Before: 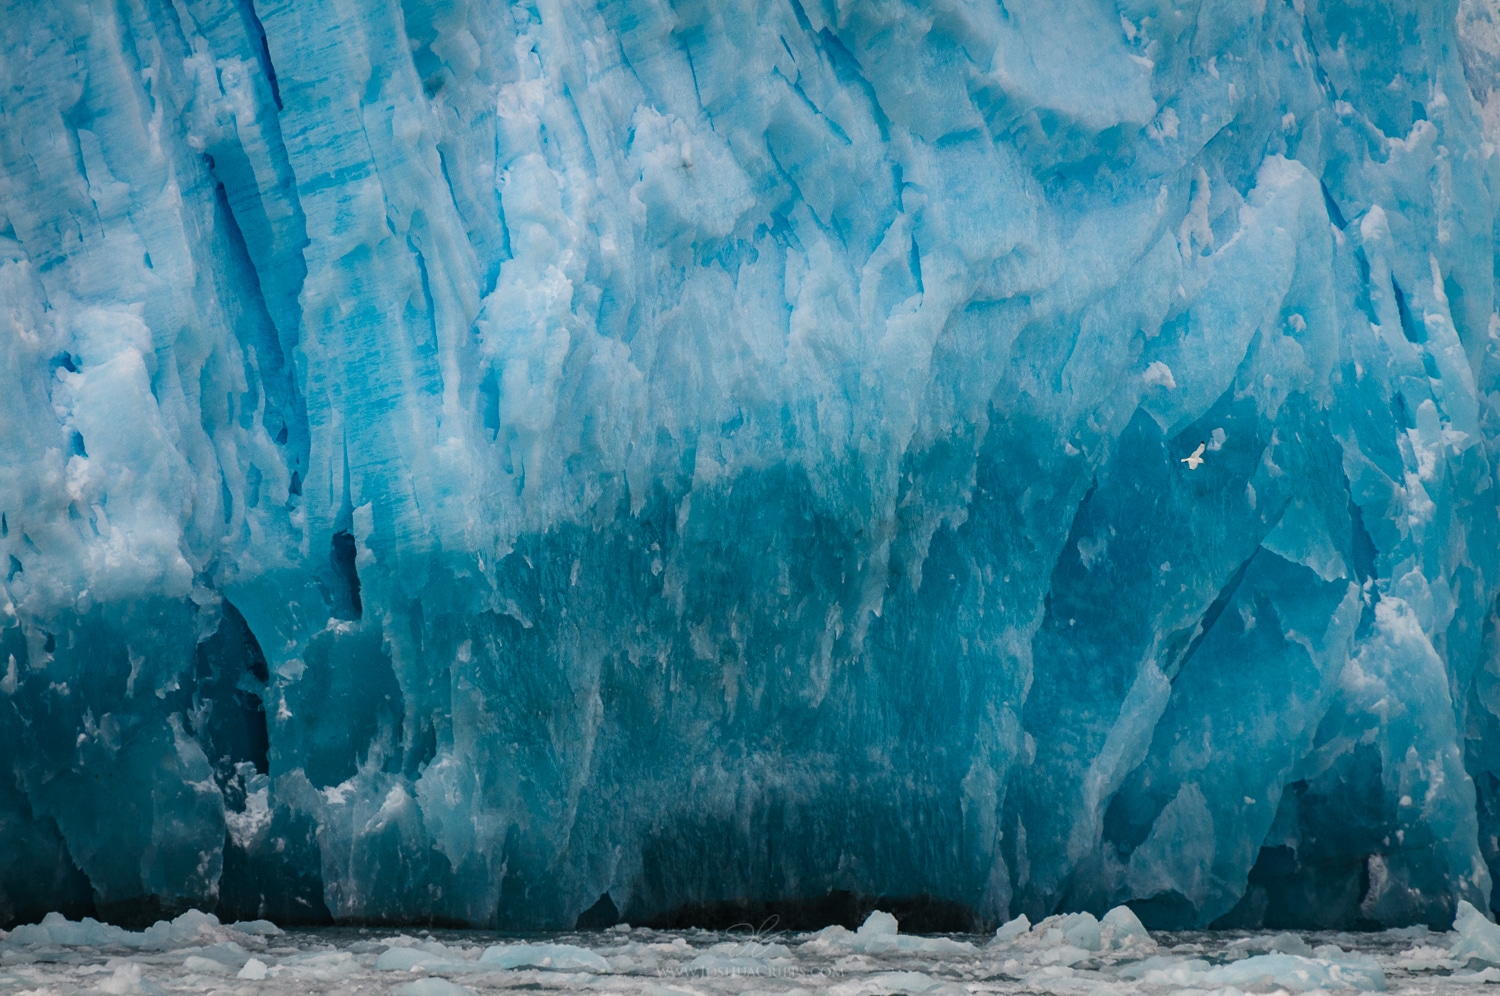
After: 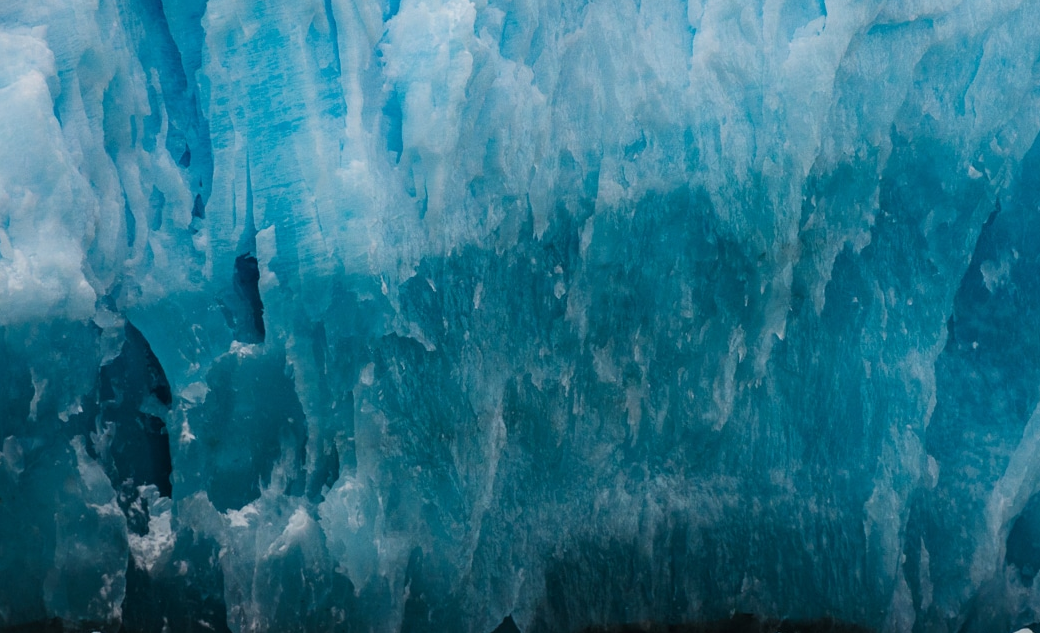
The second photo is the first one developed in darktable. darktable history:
crop: left 6.53%, top 27.882%, right 24.095%, bottom 8.516%
